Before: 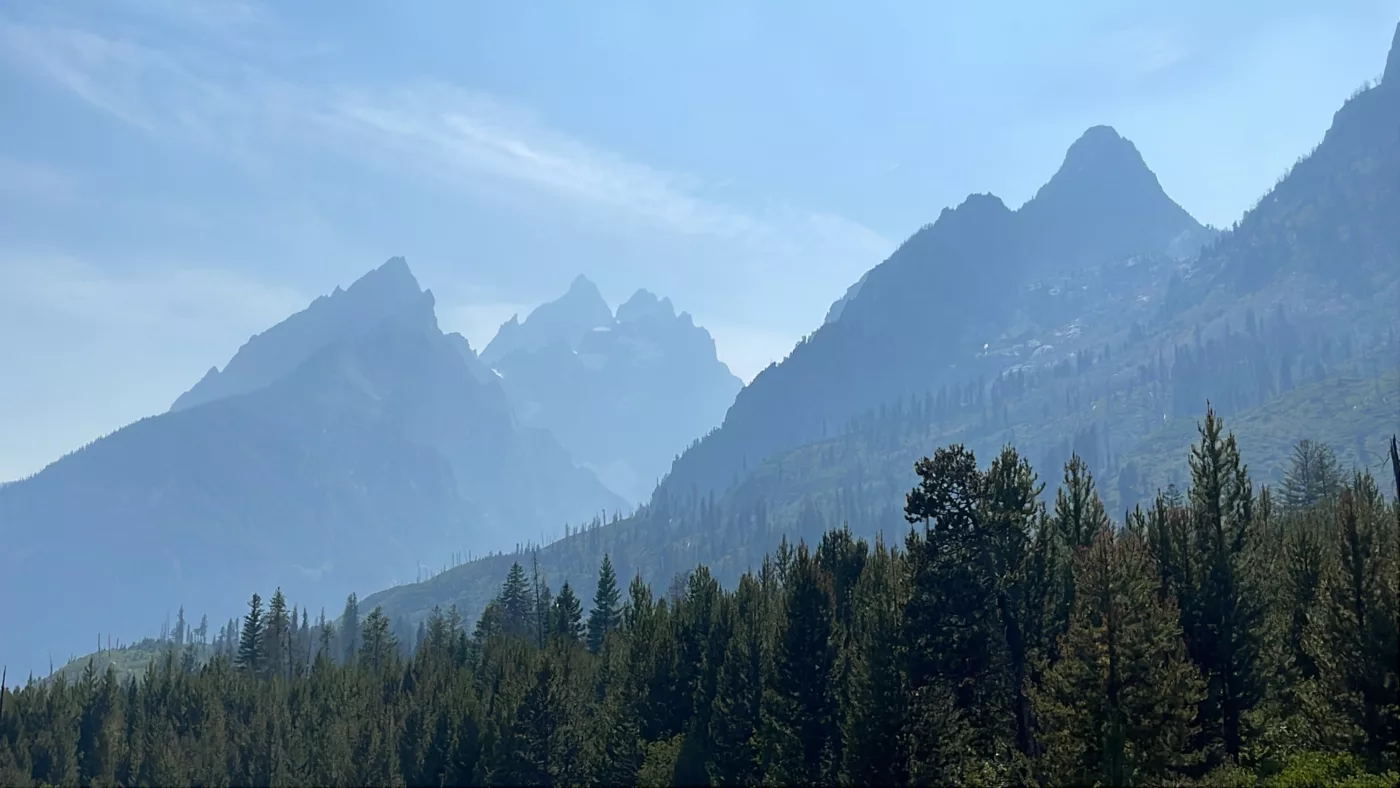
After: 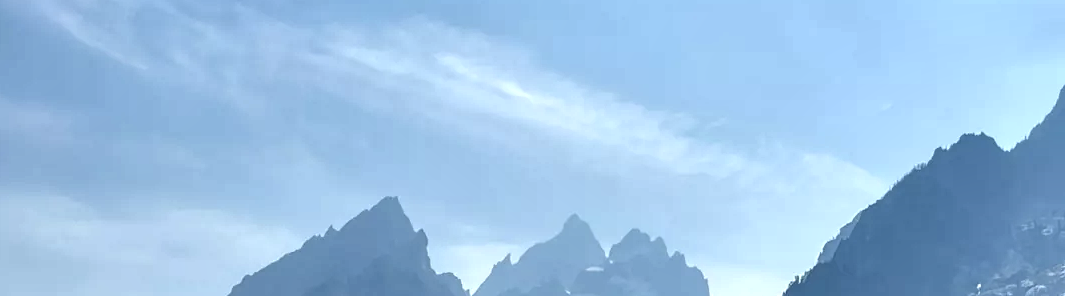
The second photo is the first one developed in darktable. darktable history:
local contrast: detail 203%
crop: left 0.563%, top 7.63%, right 23.325%, bottom 54.702%
